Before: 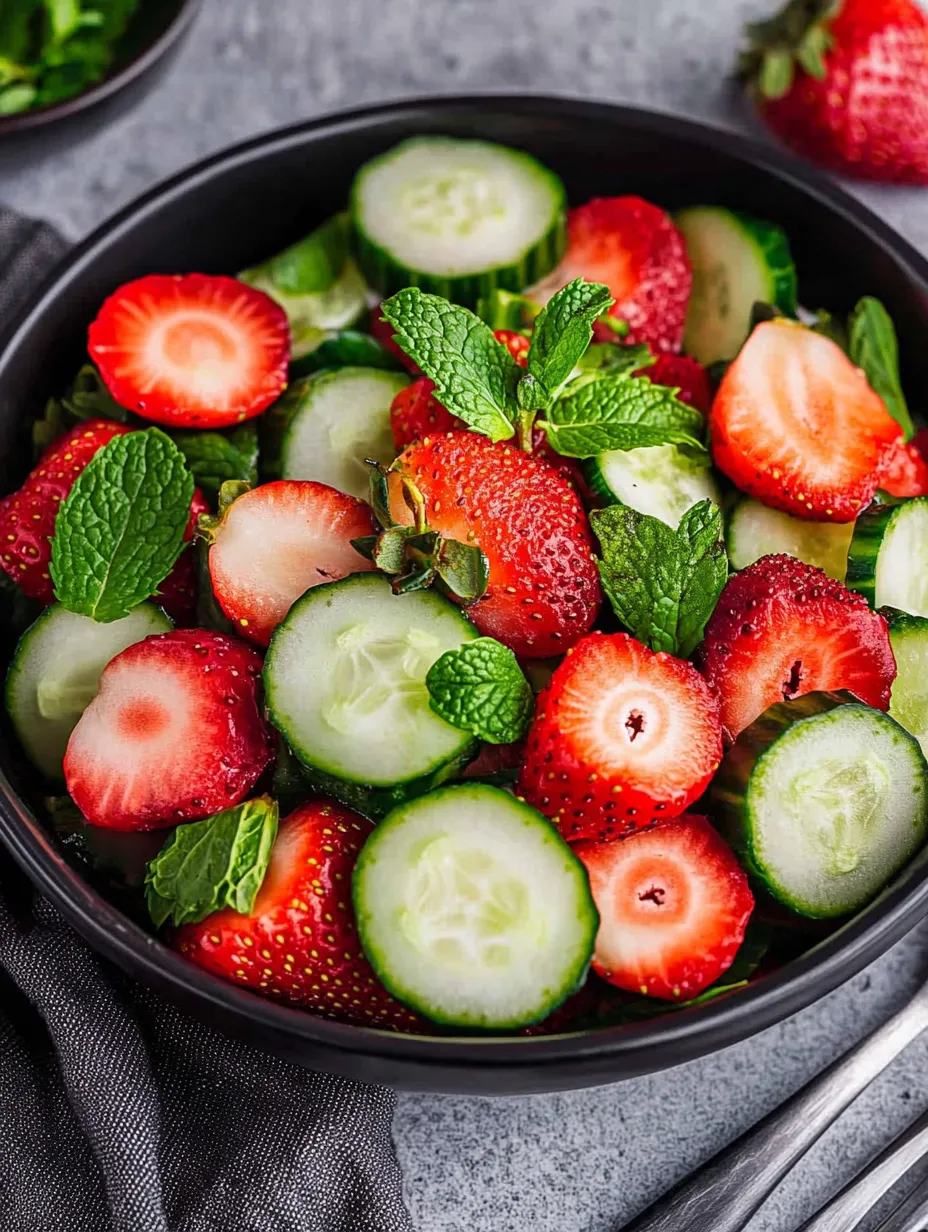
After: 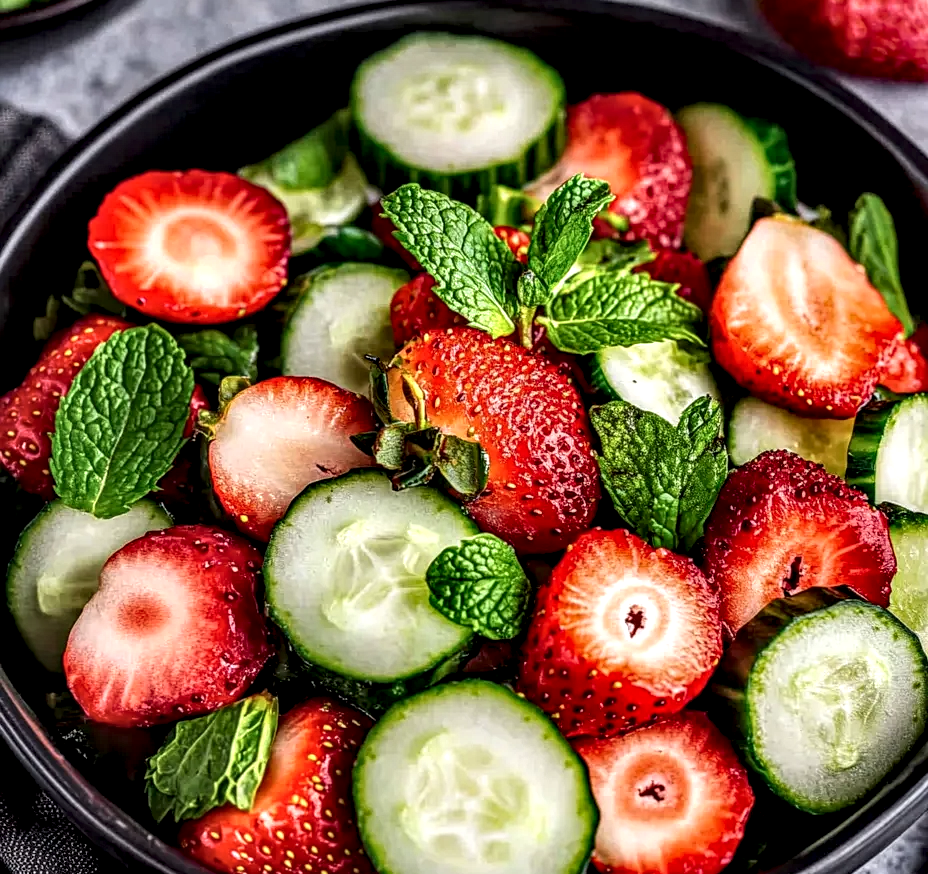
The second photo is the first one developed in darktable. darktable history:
crop and rotate: top 8.496%, bottom 20.55%
local contrast: highlights 20%, detail 195%
